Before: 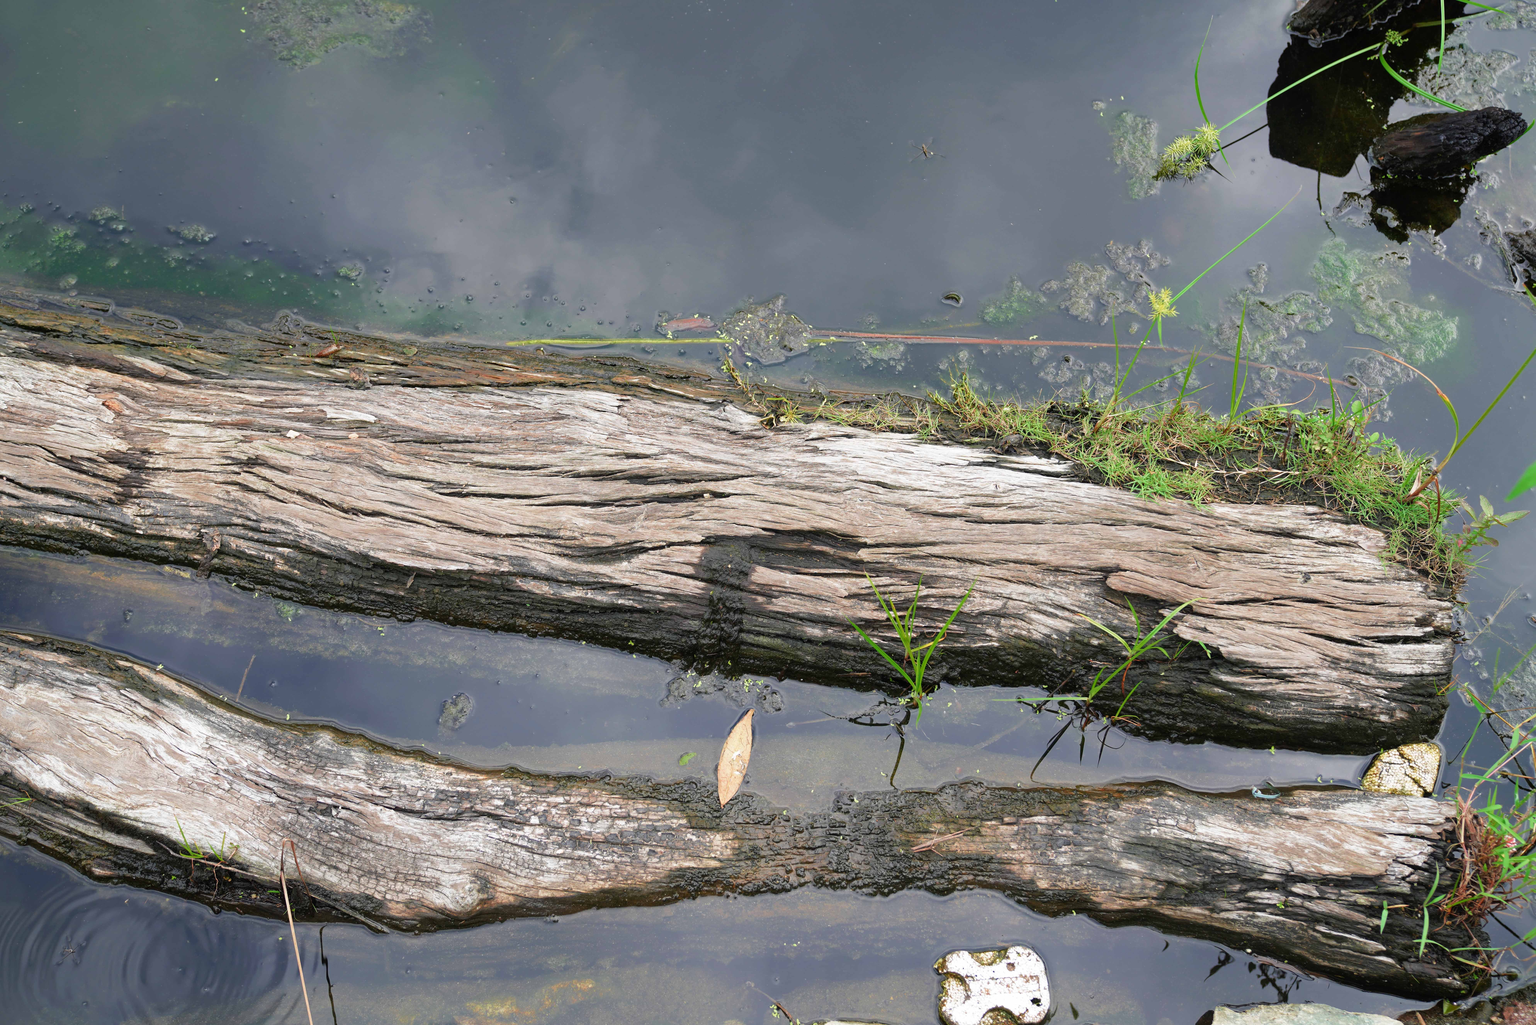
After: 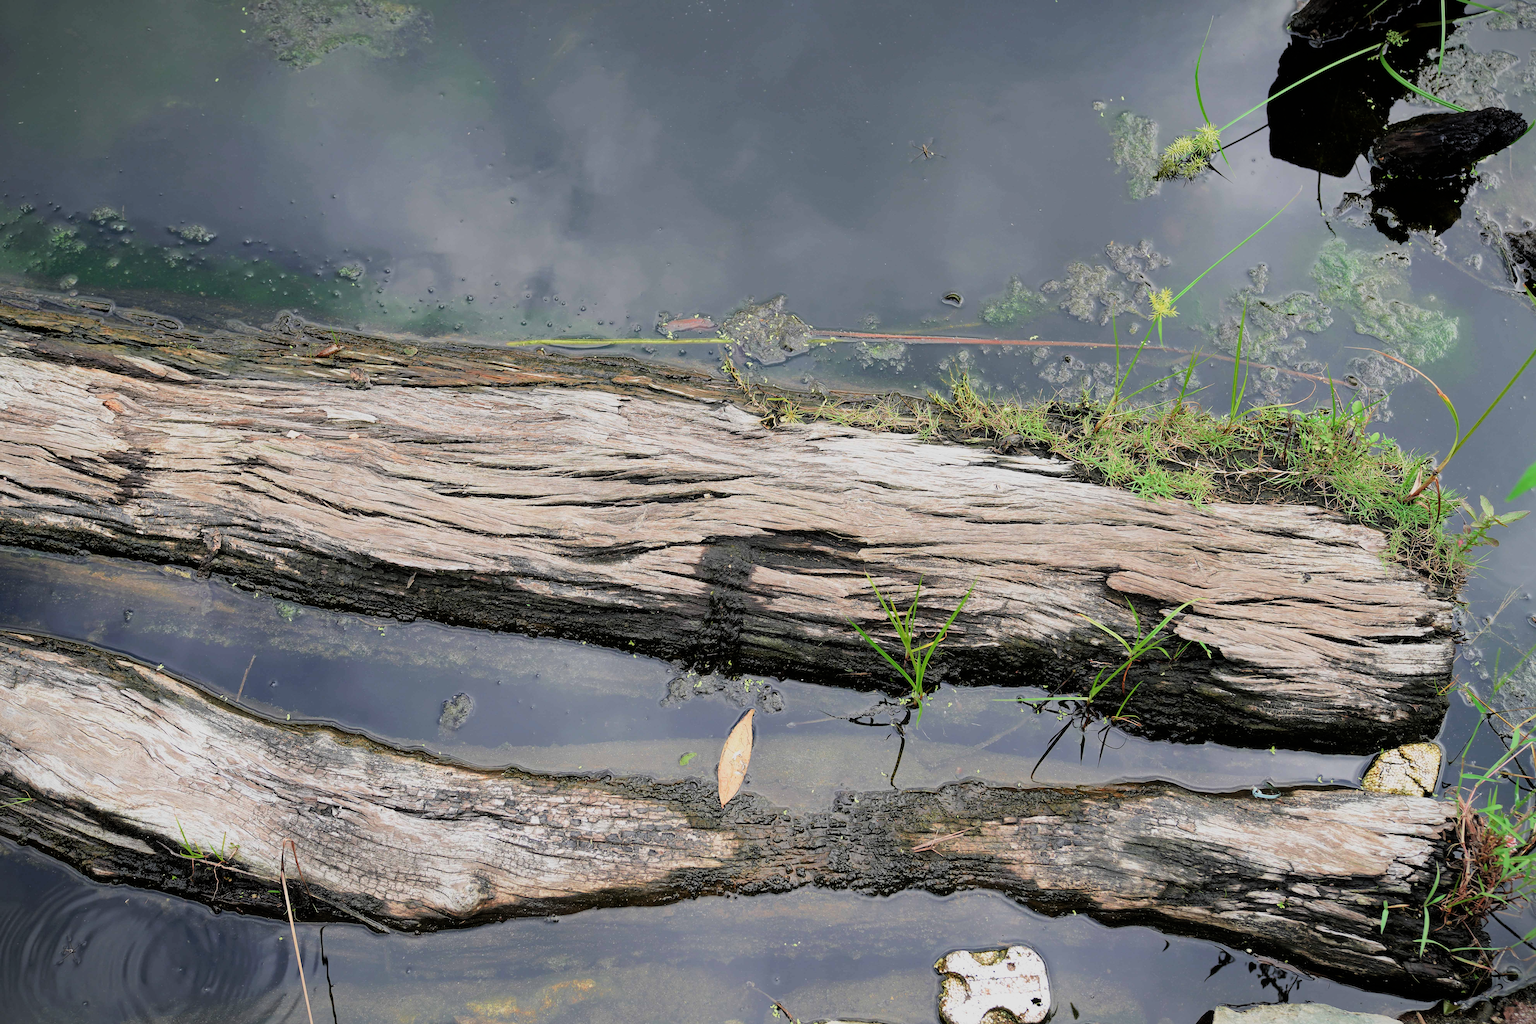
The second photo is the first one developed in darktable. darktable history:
filmic rgb: black relative exposure -7.65 EV, white relative exposure 4.56 EV, hardness 3.61, contrast 1.262, color science v6 (2022)
vignetting: fall-off start 100.74%, brightness -0.405, saturation -0.301, width/height ratio 1.322
sharpen: on, module defaults
